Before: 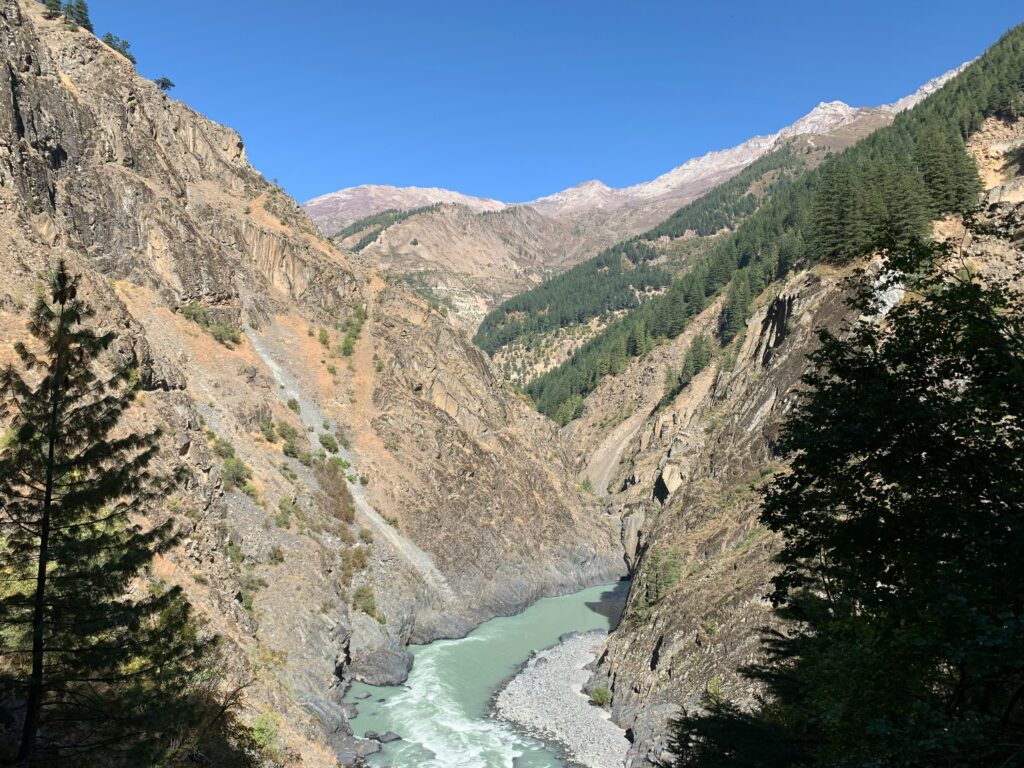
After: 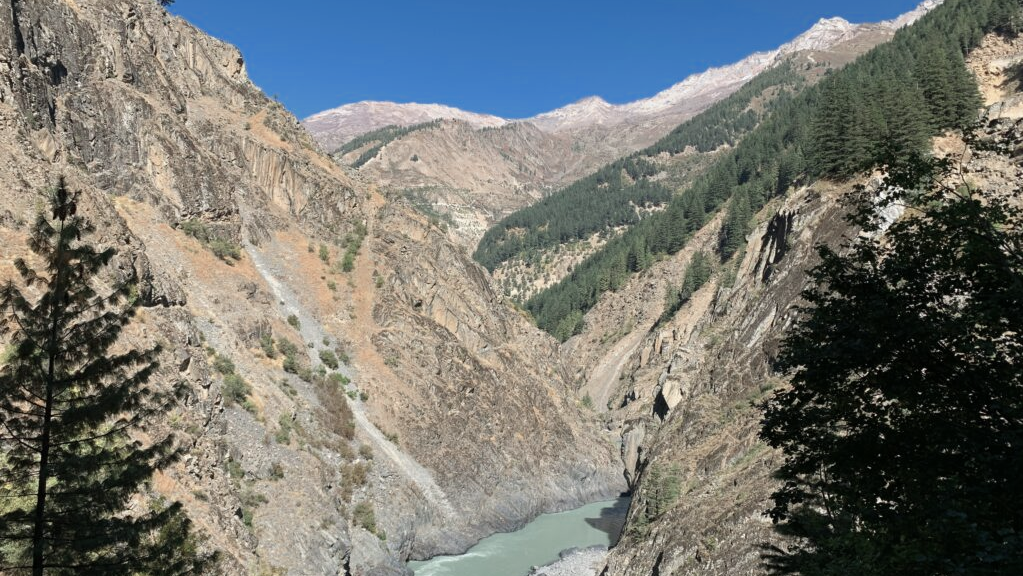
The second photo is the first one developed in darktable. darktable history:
crop: top 11.029%, bottom 13.874%
color zones: curves: ch0 [(0, 0.5) (0.125, 0.4) (0.25, 0.5) (0.375, 0.4) (0.5, 0.4) (0.625, 0.35) (0.75, 0.35) (0.875, 0.5)]; ch1 [(0, 0.35) (0.125, 0.45) (0.25, 0.35) (0.375, 0.35) (0.5, 0.35) (0.625, 0.35) (0.75, 0.45) (0.875, 0.35)]; ch2 [(0, 0.6) (0.125, 0.5) (0.25, 0.5) (0.375, 0.6) (0.5, 0.6) (0.625, 0.5) (0.75, 0.5) (0.875, 0.5)]
